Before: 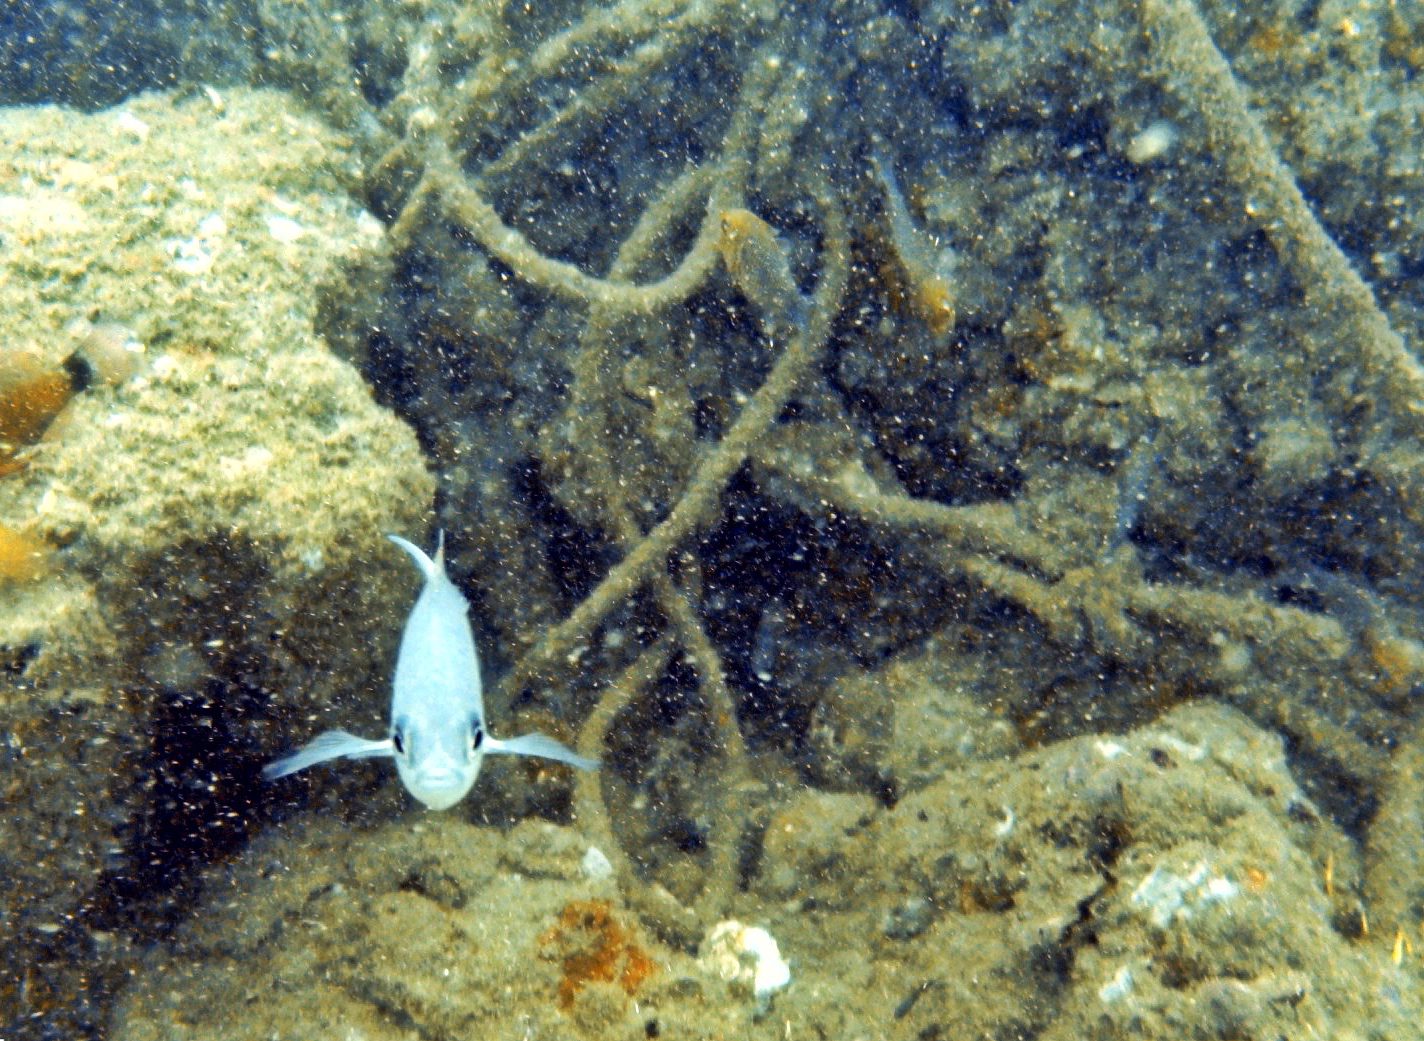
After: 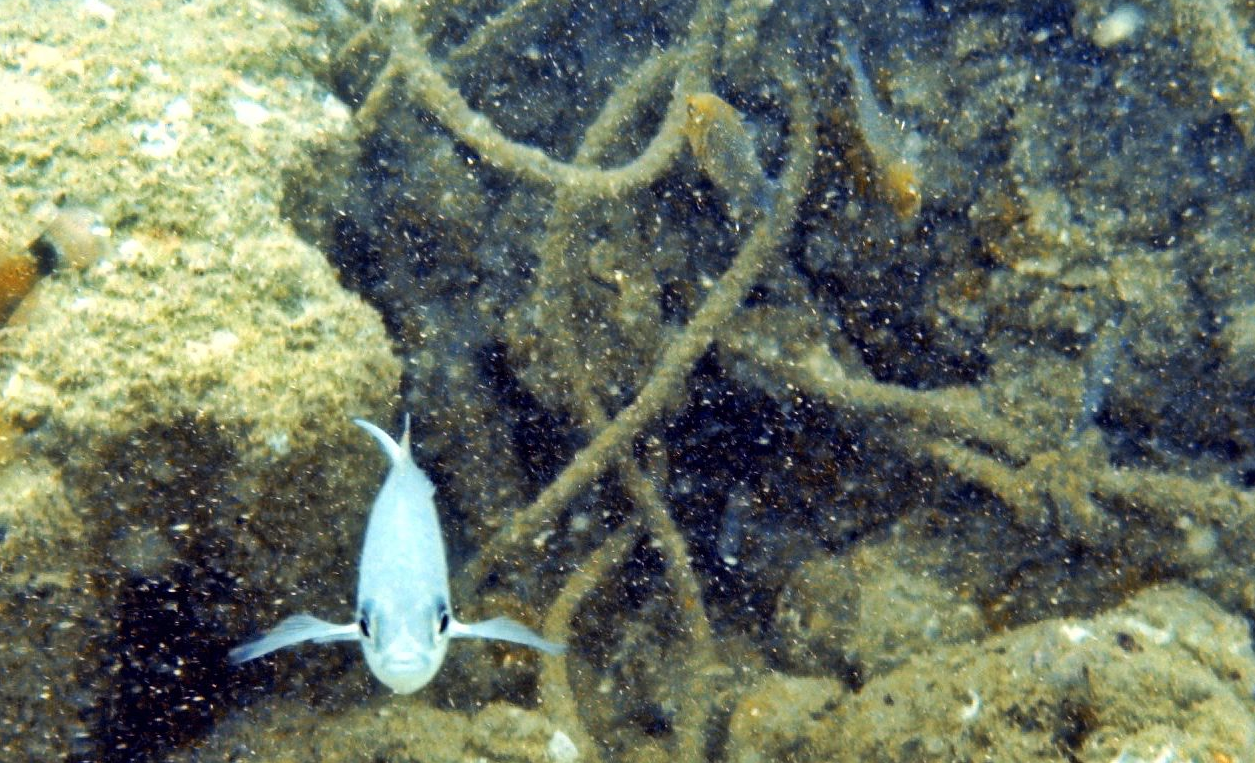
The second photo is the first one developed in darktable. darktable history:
crop and rotate: left 2.423%, top 11.275%, right 9.425%, bottom 15.347%
